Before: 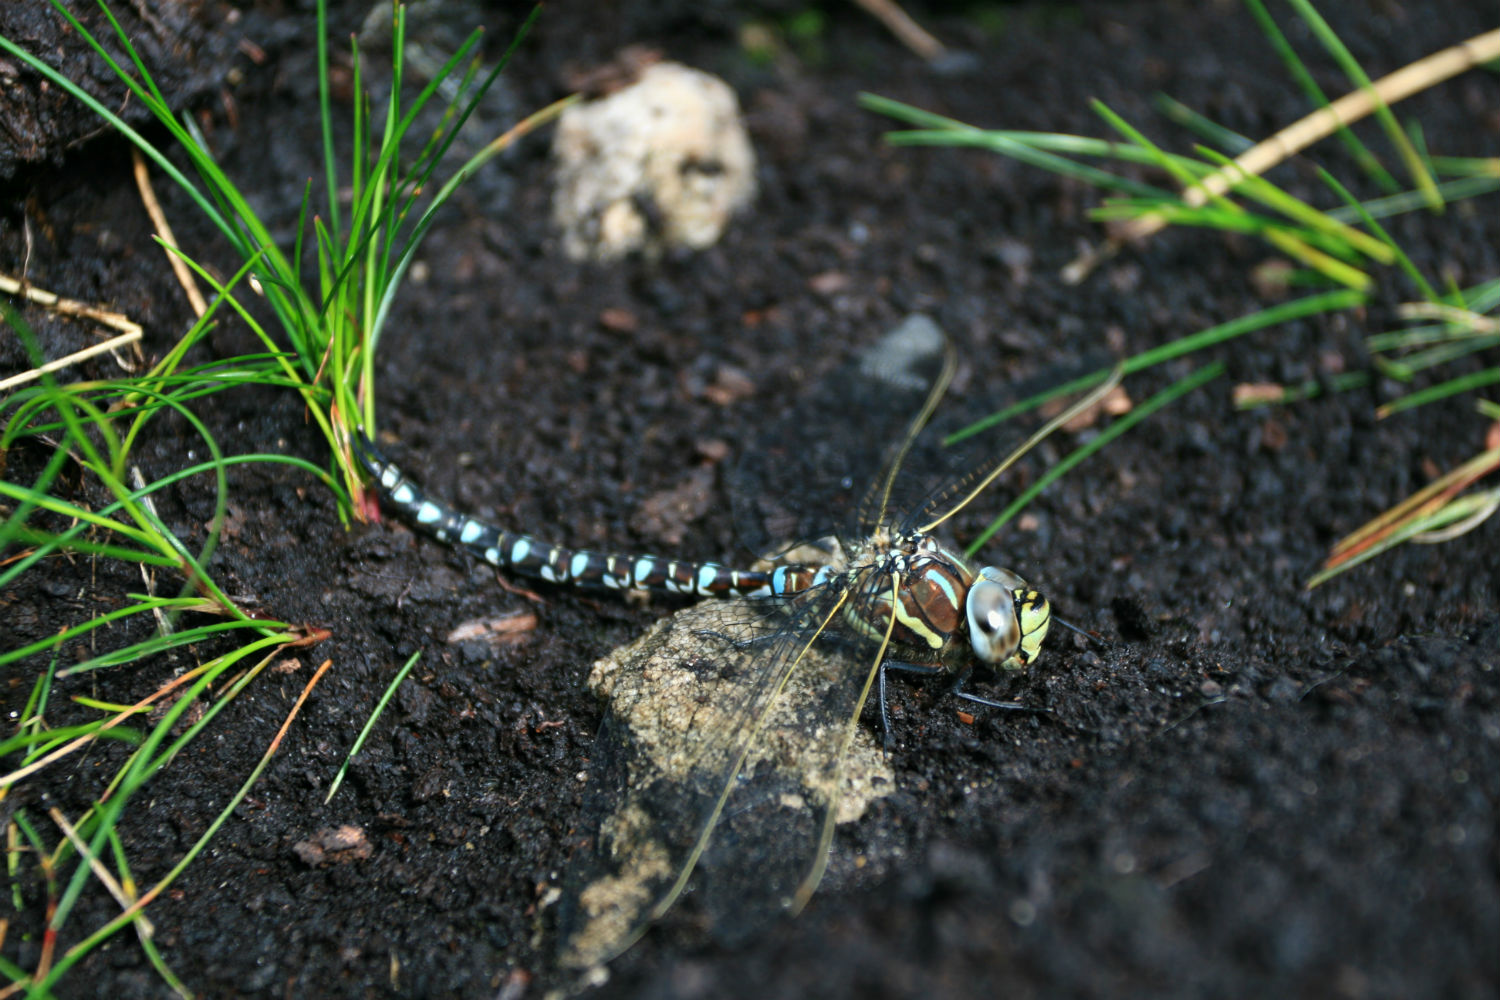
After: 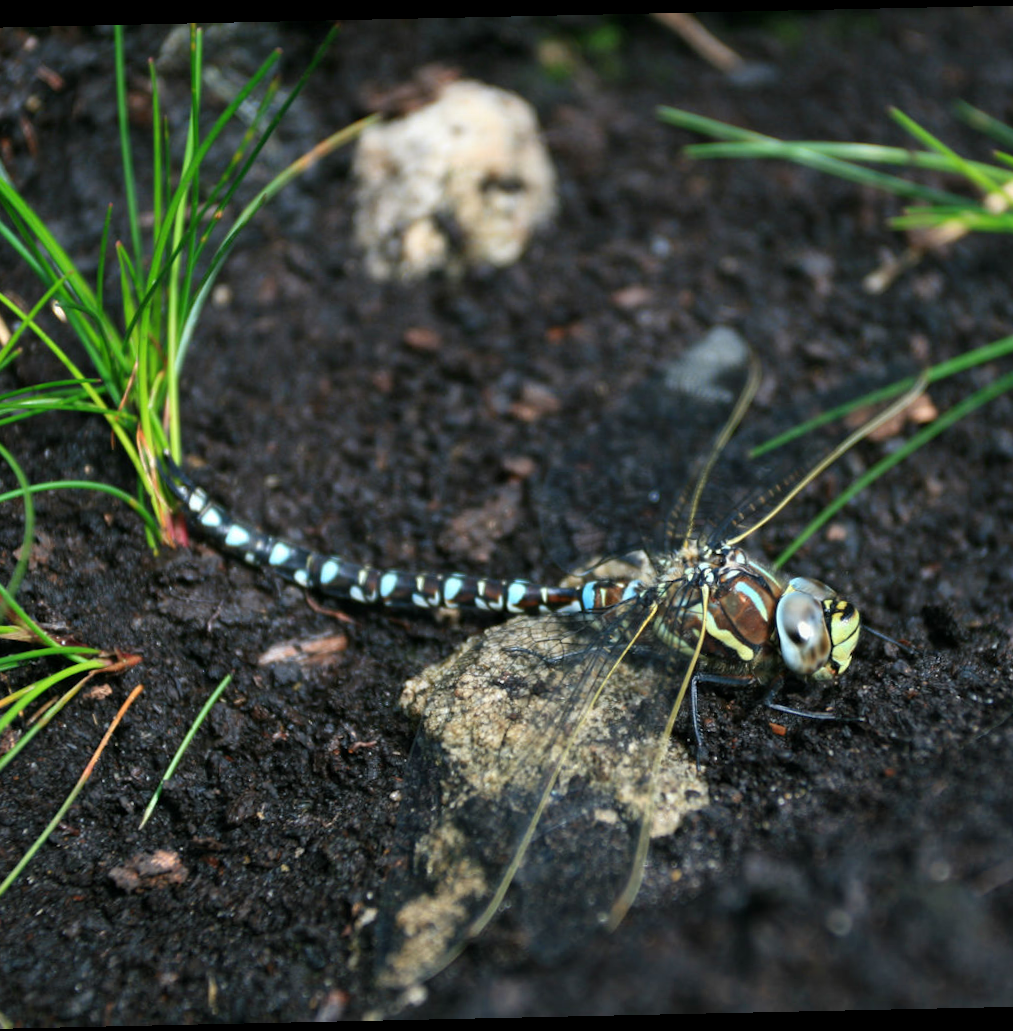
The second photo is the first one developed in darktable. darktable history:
crop and rotate: left 13.409%, right 19.924%
rotate and perspective: rotation -1.24°, automatic cropping off
exposure: compensate highlight preservation false
